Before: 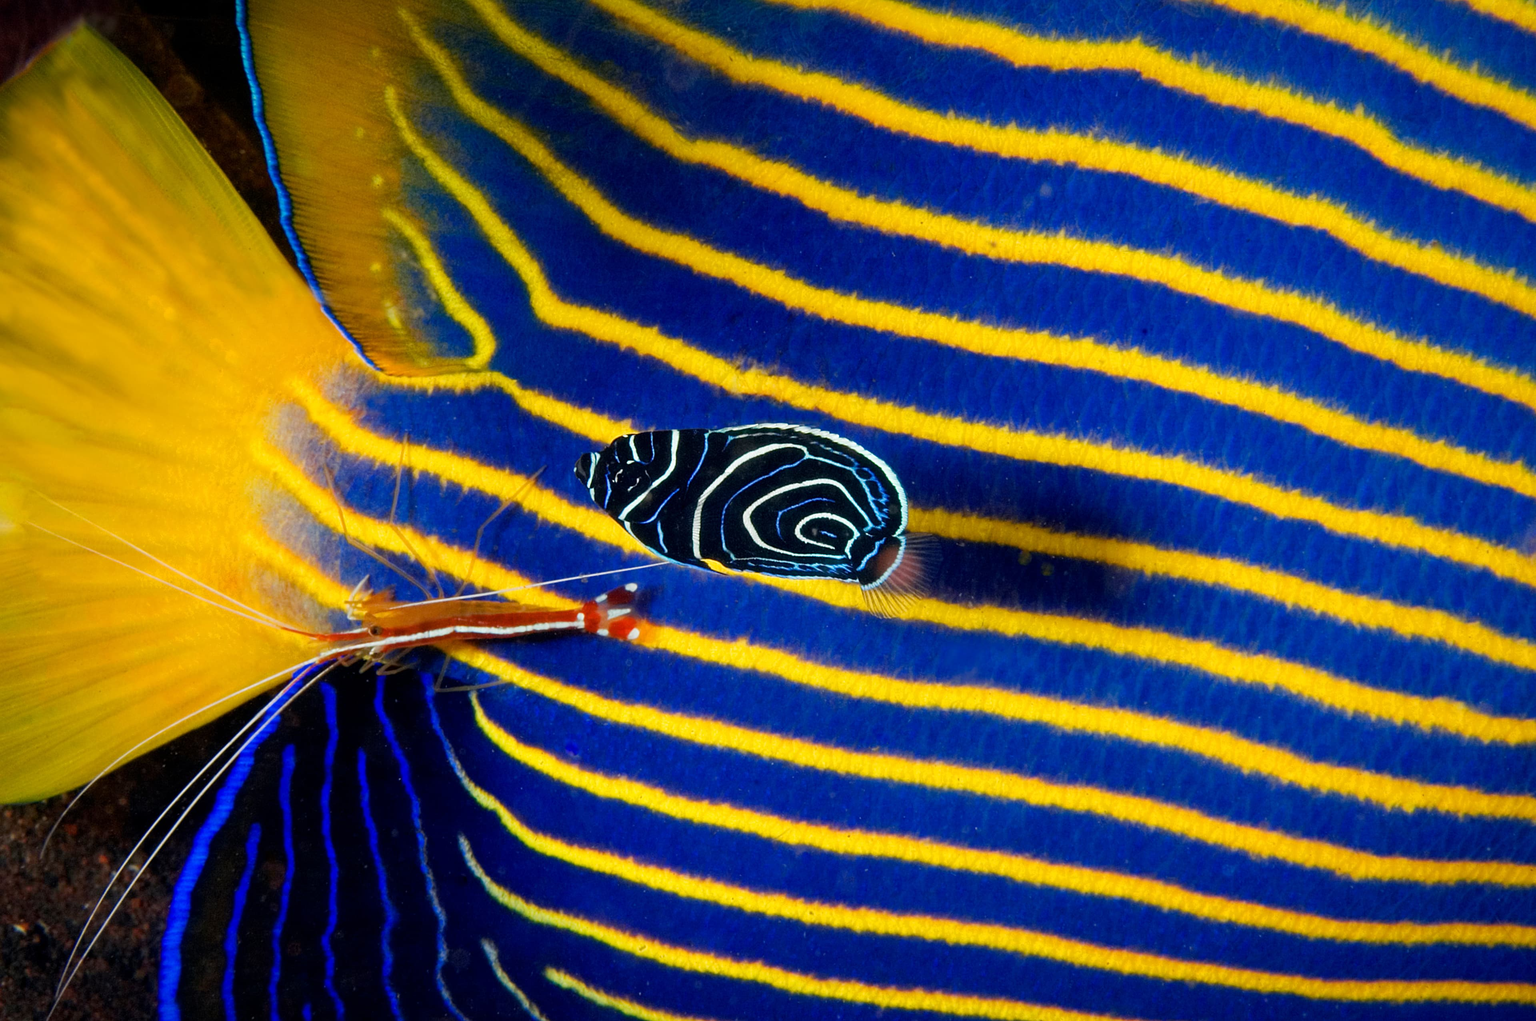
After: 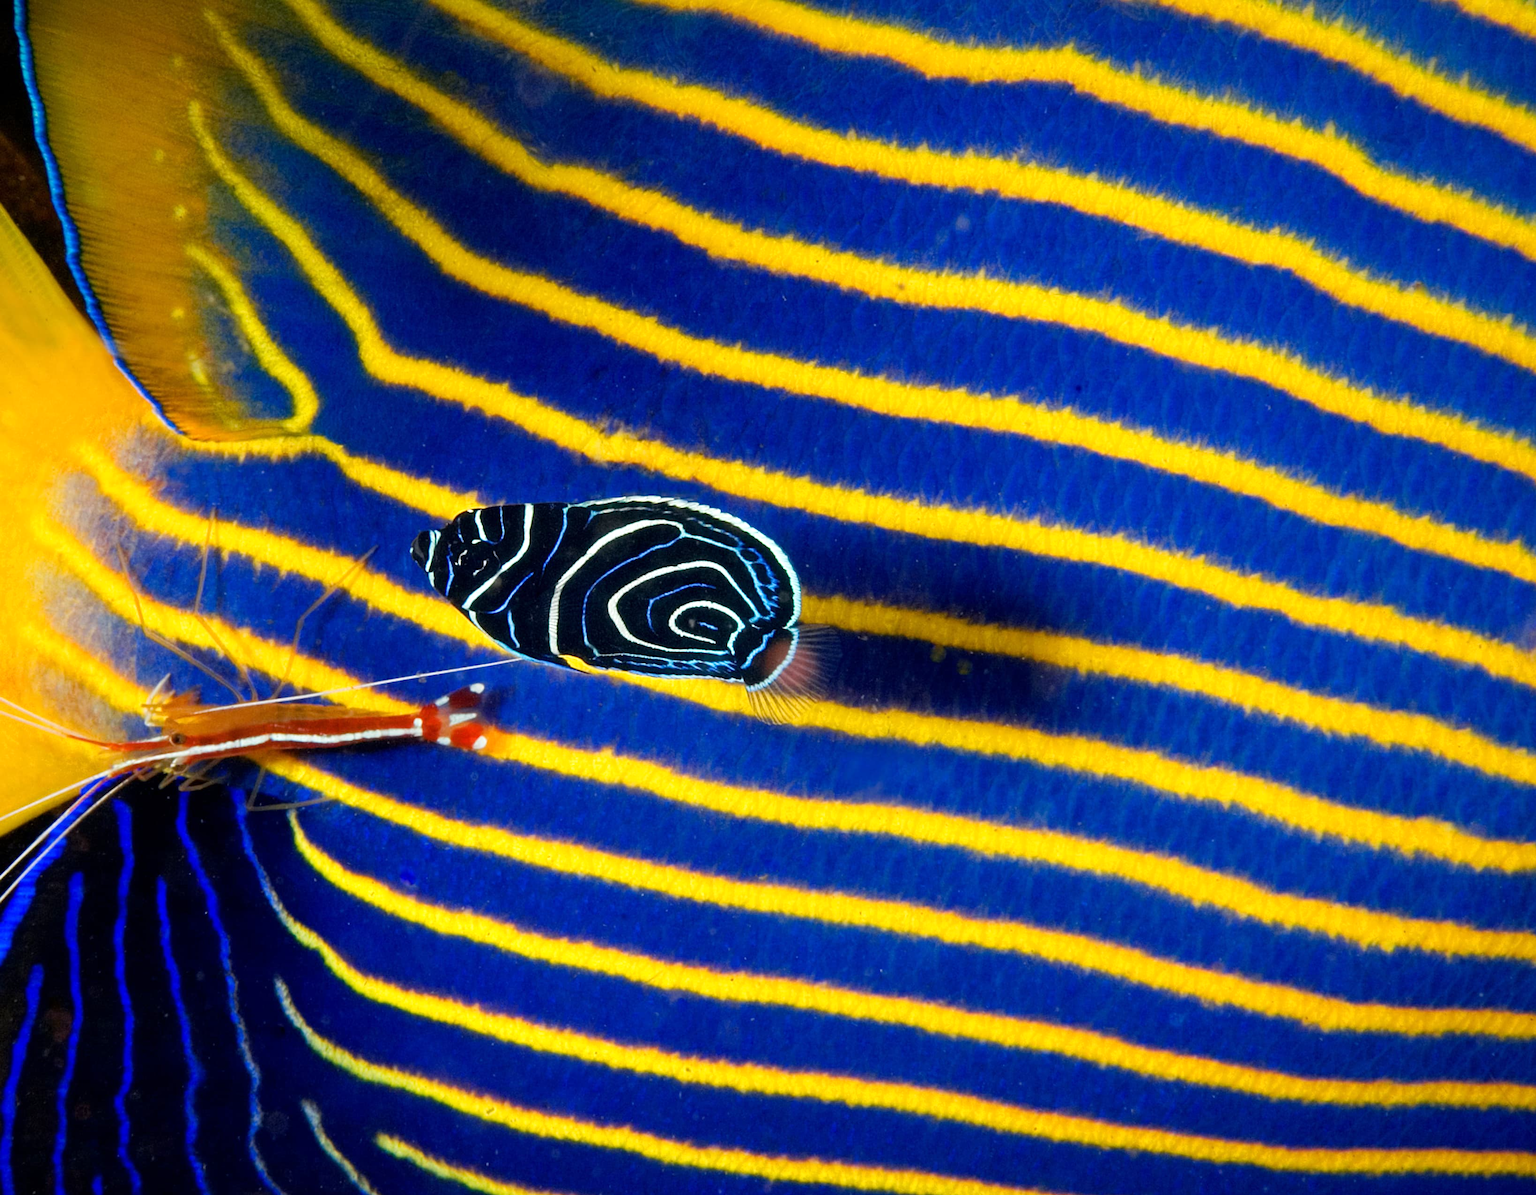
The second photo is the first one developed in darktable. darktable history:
exposure: exposure 0.217 EV, compensate highlight preservation false
crop and rotate: left 14.584%
